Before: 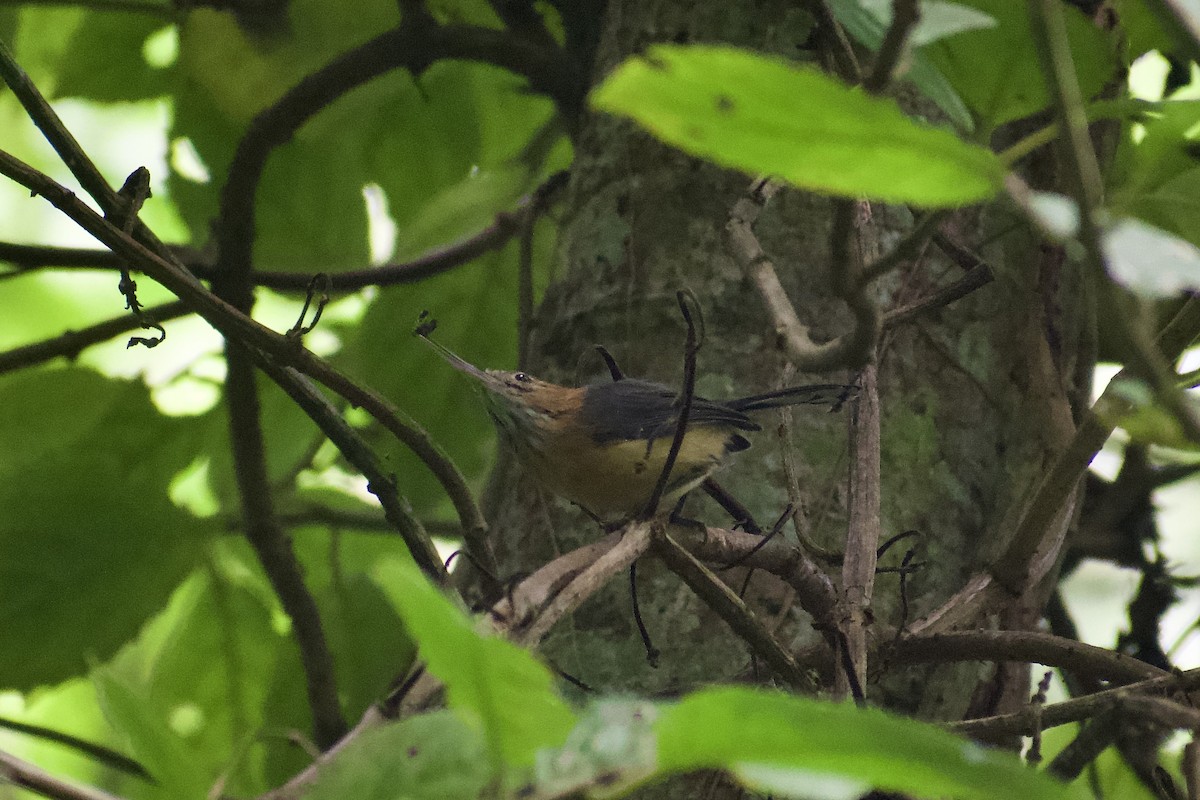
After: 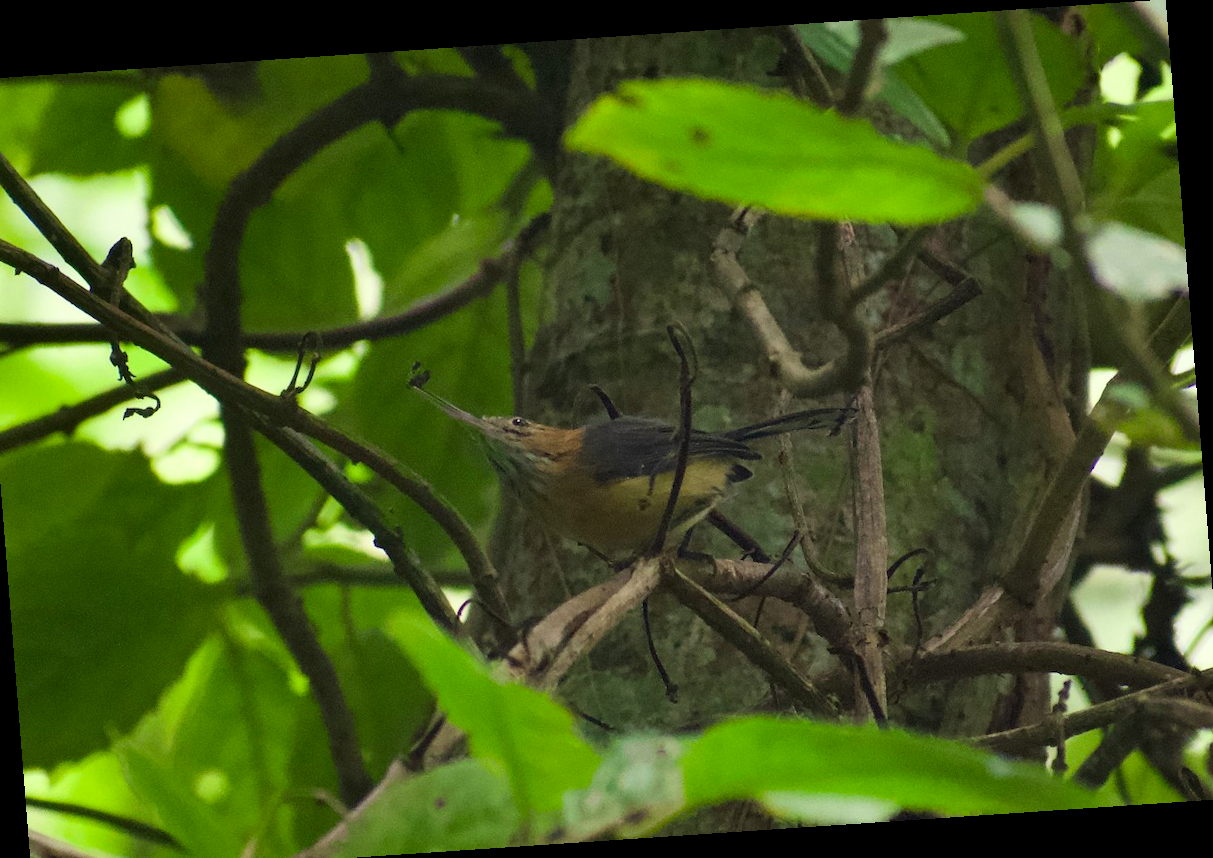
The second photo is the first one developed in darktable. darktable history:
crop and rotate: left 2.536%, right 1.107%, bottom 2.246%
color correction: highlights a* -5.94, highlights b* 11.19
rotate and perspective: rotation -4.2°, shear 0.006, automatic cropping off
